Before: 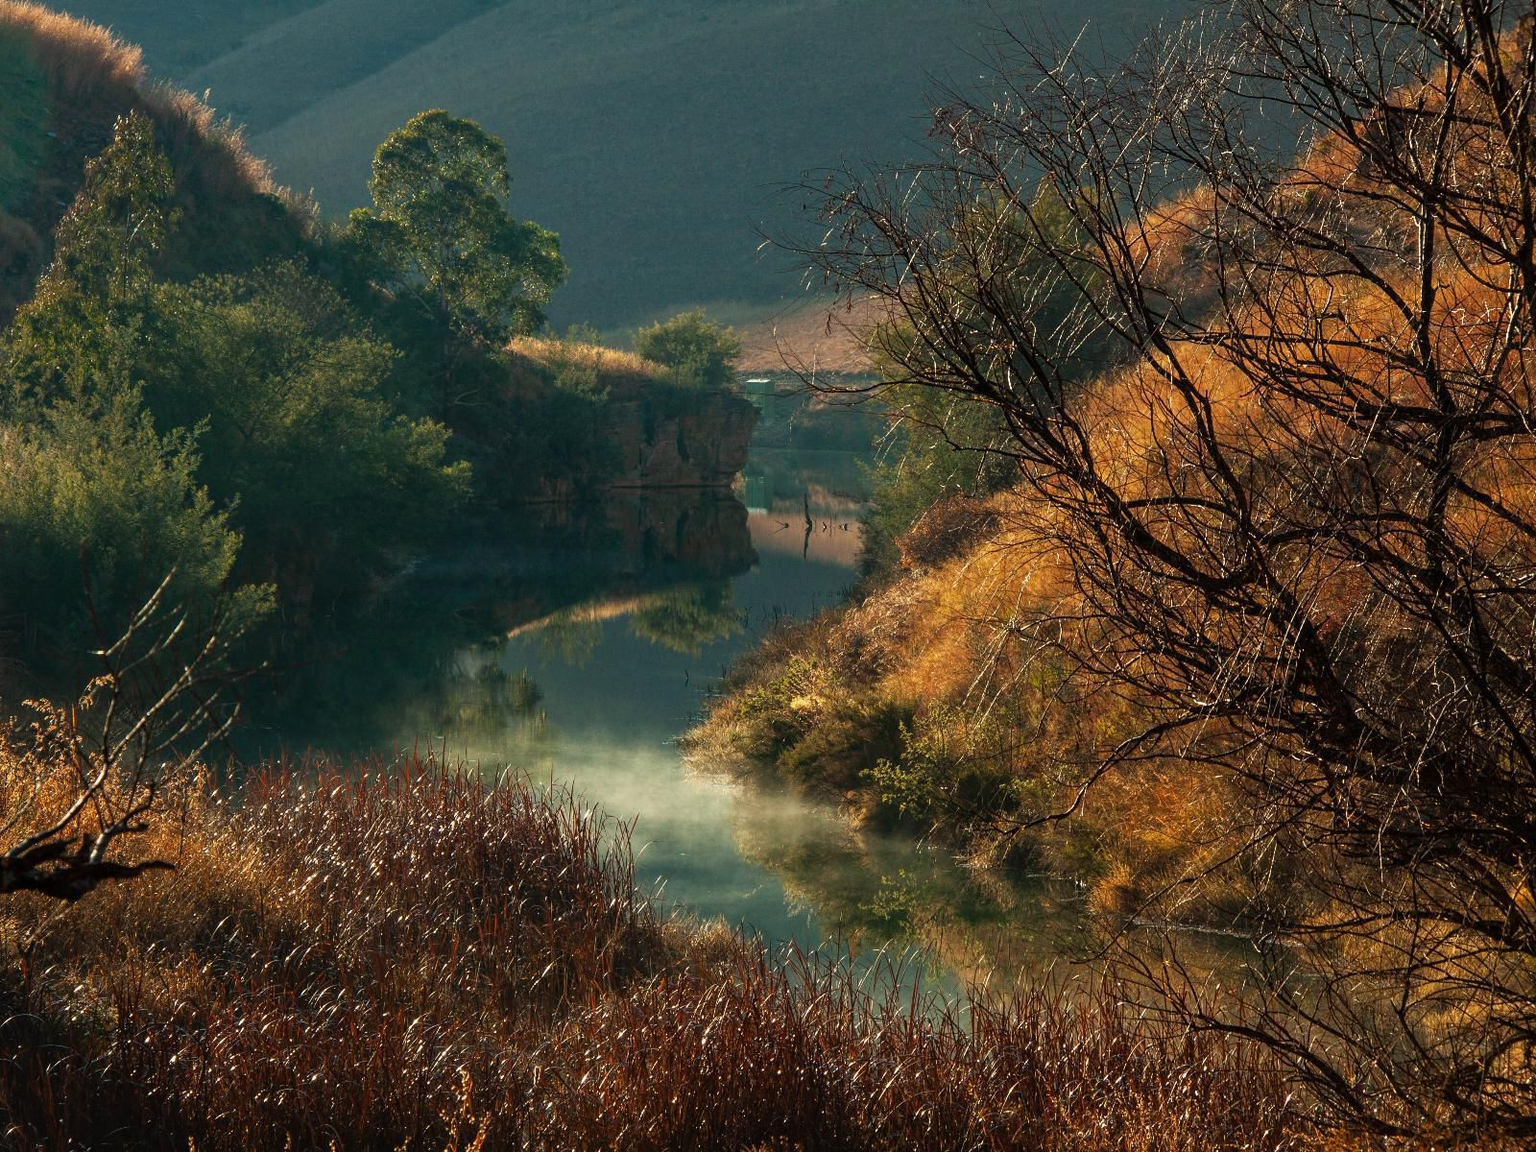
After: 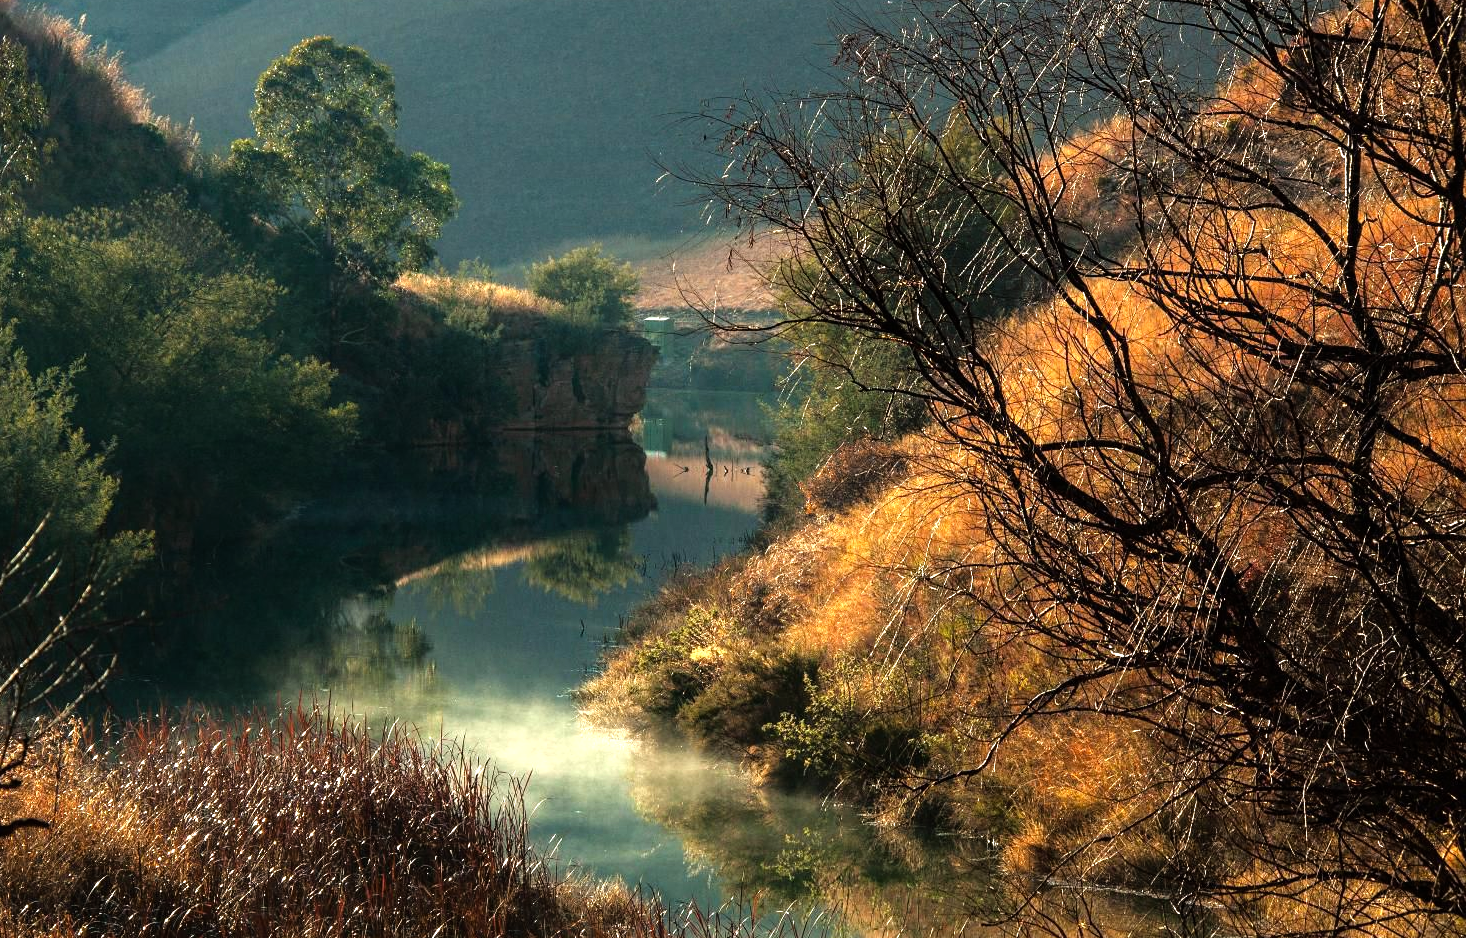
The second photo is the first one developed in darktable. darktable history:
crop: left 8.347%, top 6.558%, bottom 15.22%
tone equalizer: -8 EV -1.1 EV, -7 EV -1.03 EV, -6 EV -0.837 EV, -5 EV -0.604 EV, -3 EV 0.603 EV, -2 EV 0.862 EV, -1 EV 0.986 EV, +0 EV 1.08 EV
